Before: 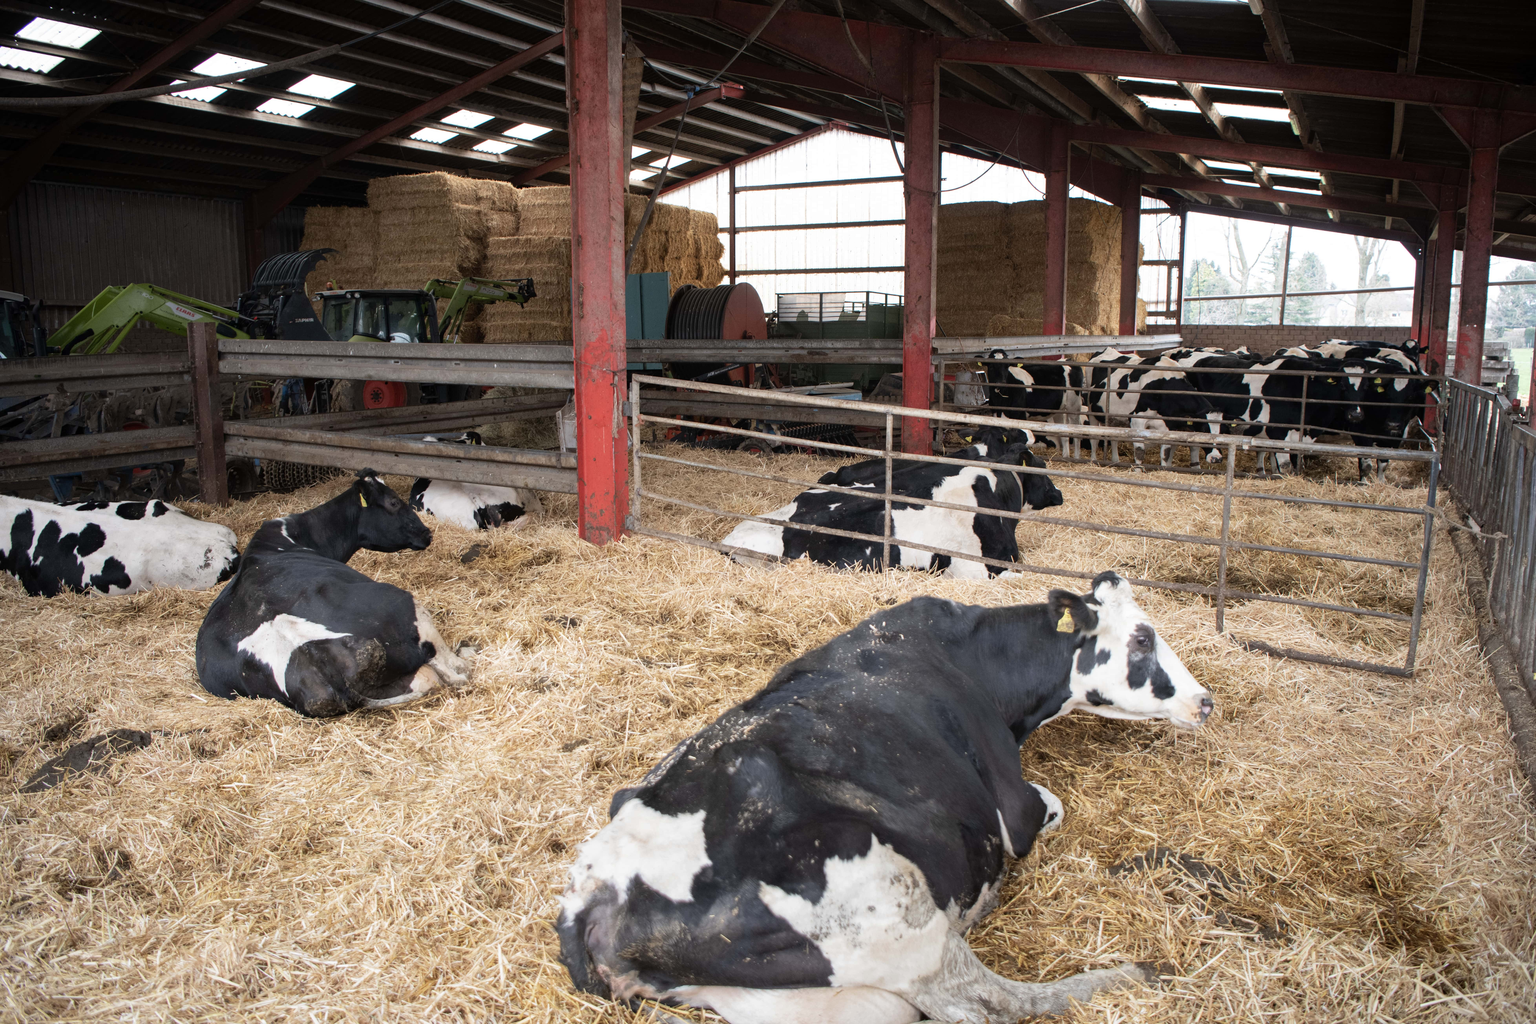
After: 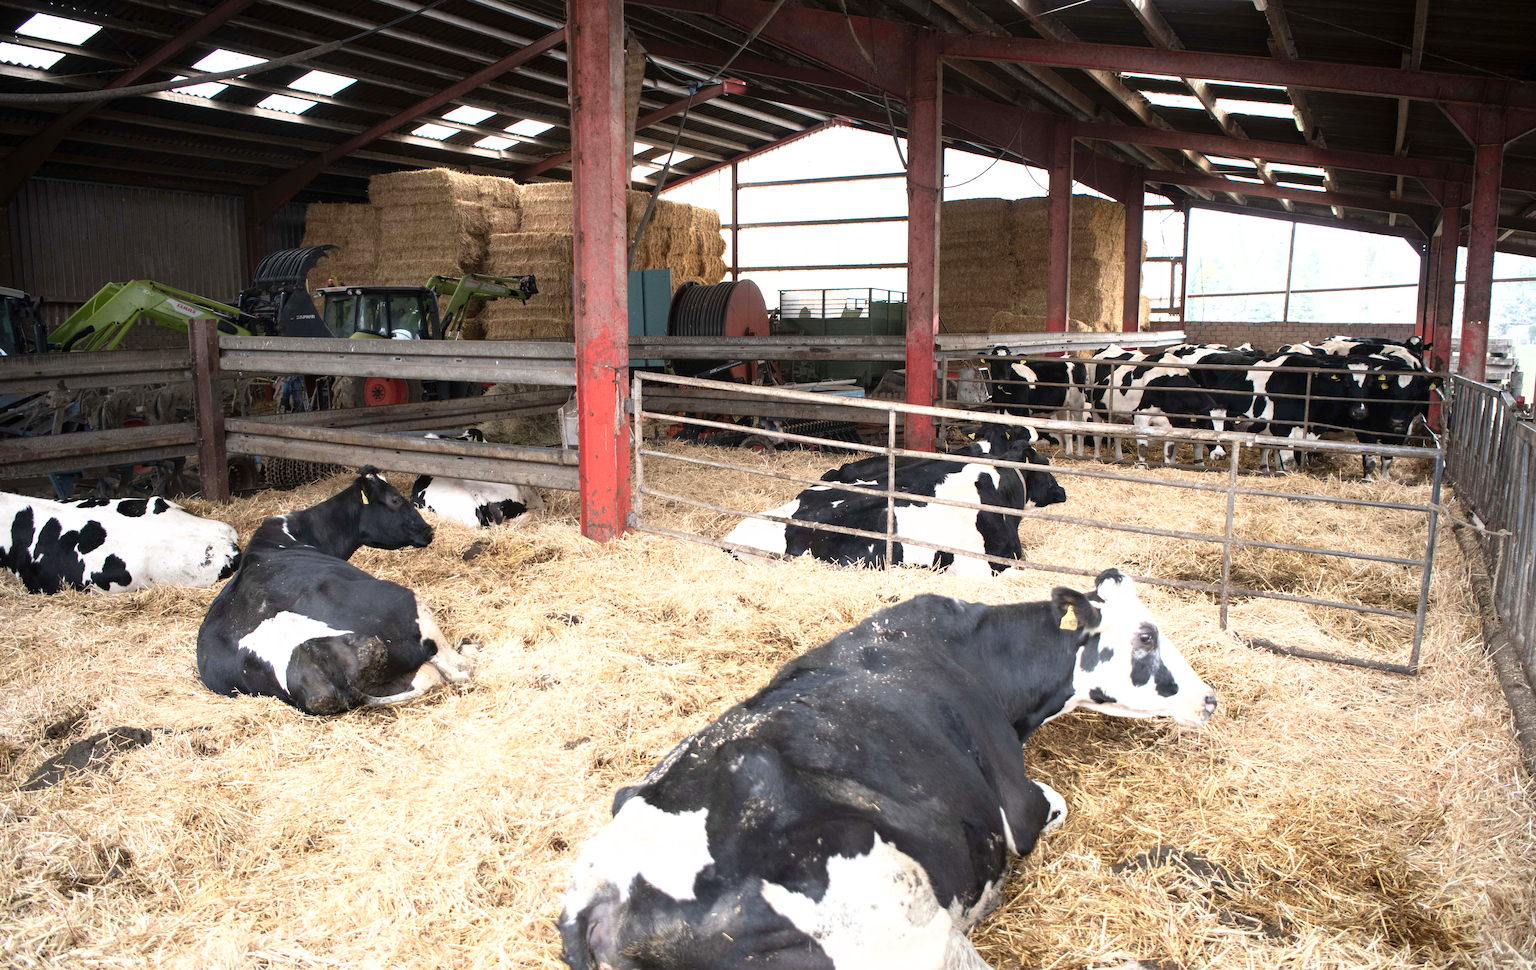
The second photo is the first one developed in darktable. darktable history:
crop: top 0.449%, right 0.26%, bottom 5.026%
shadows and highlights: shadows -0.373, highlights 41.23
exposure: exposure 0.664 EV, compensate highlight preservation false
